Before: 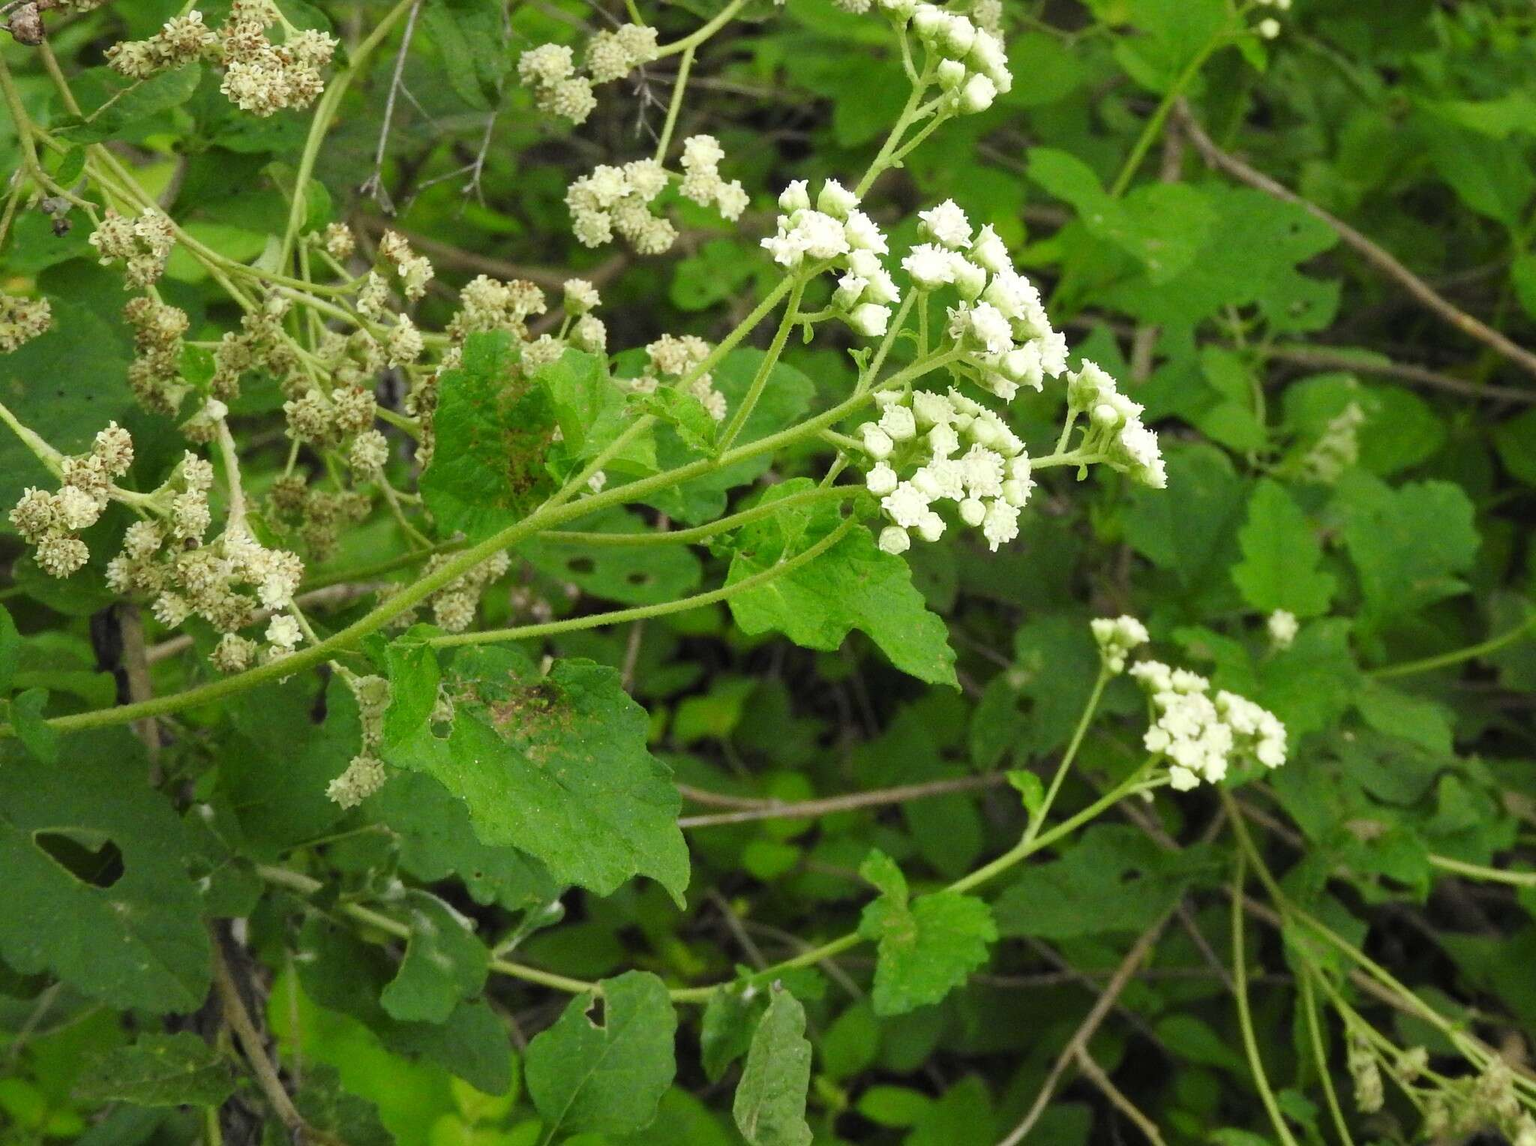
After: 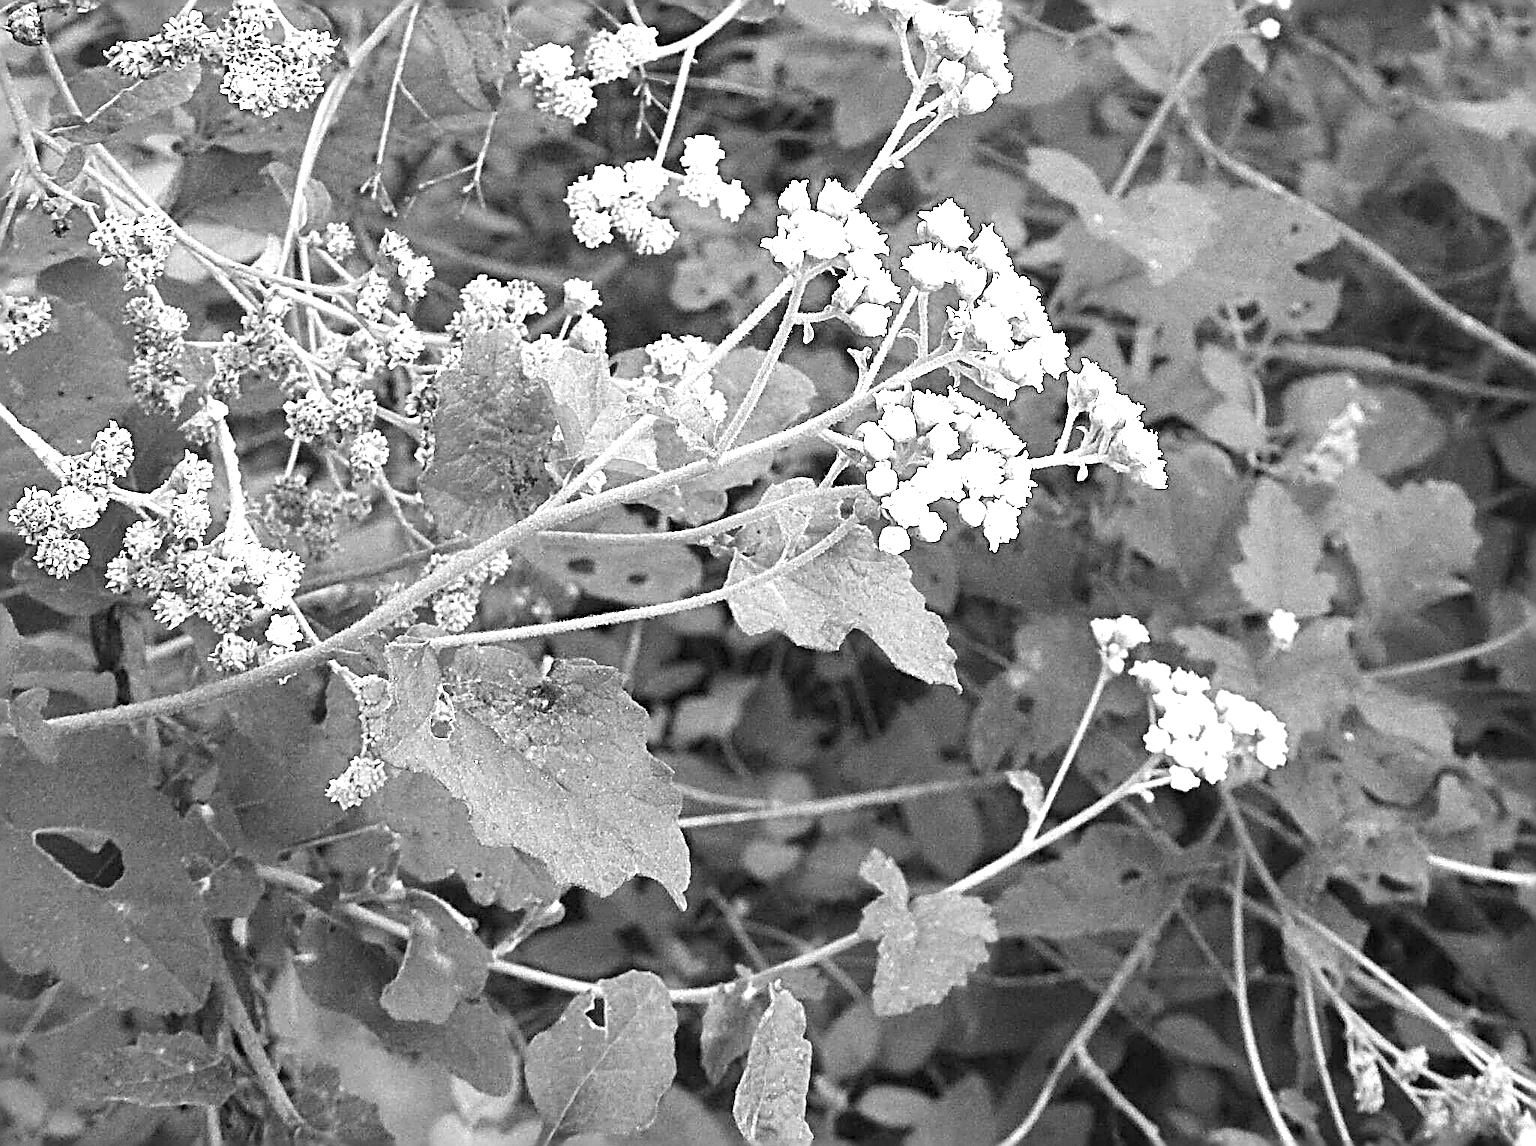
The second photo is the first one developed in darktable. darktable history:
exposure: black level correction 0, exposure 1.2 EV, compensate exposure bias true, compensate highlight preservation false
monochrome: a -92.57, b 58.91
sharpen: radius 3.158, amount 1.731
